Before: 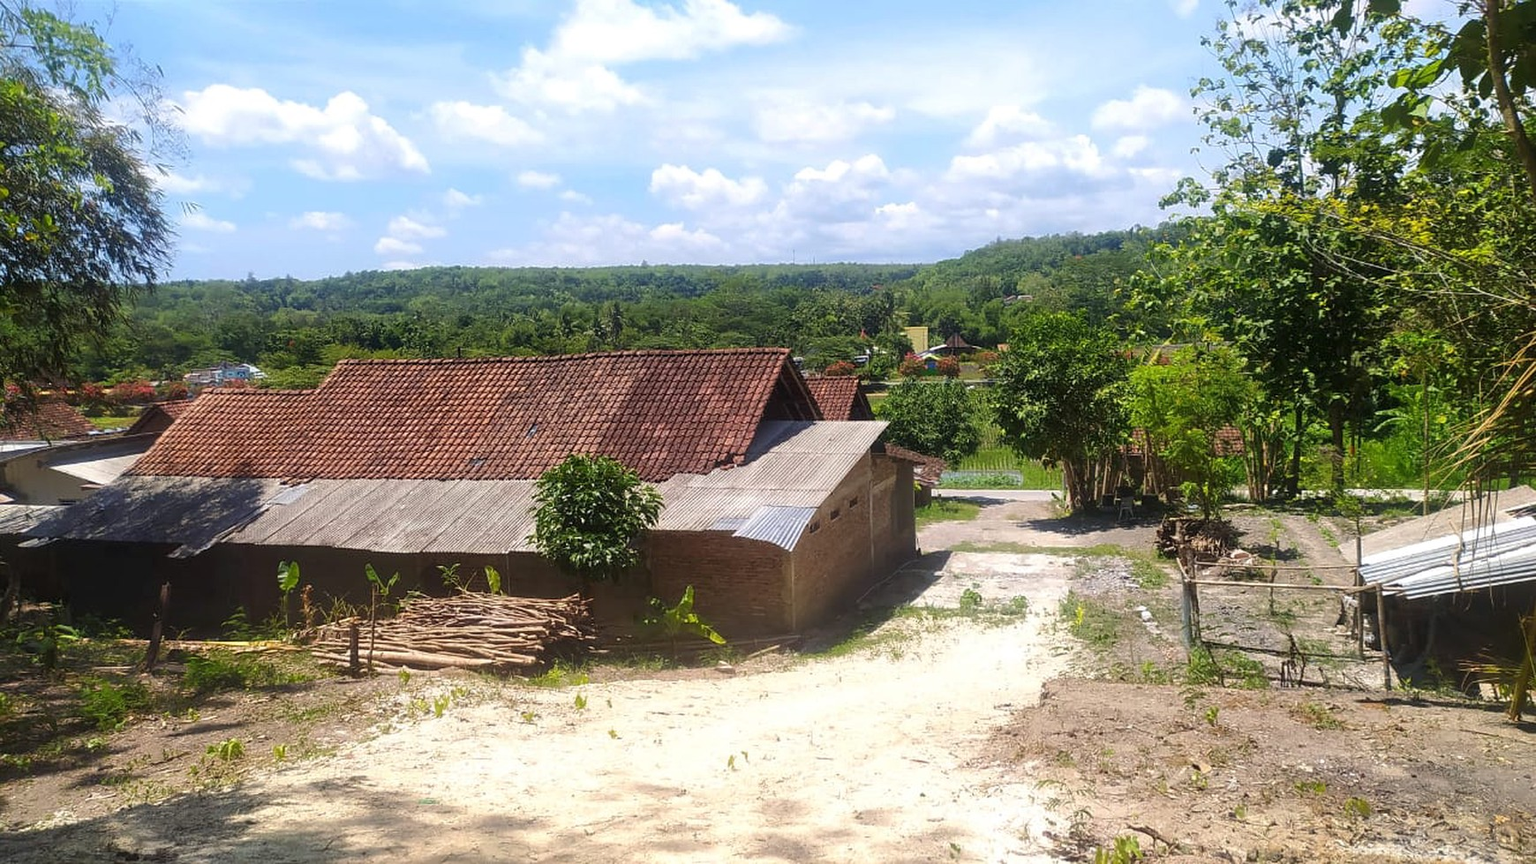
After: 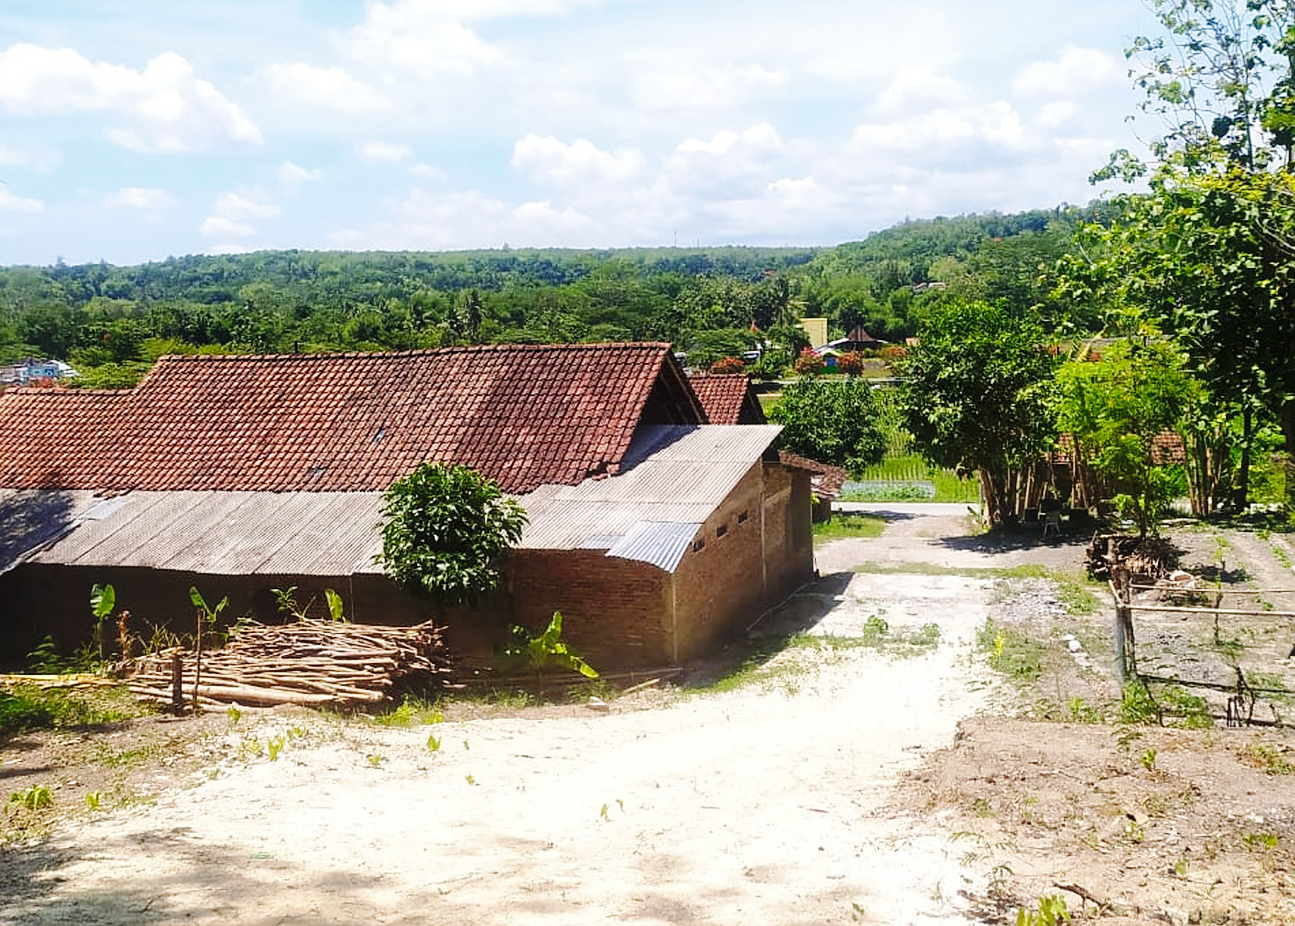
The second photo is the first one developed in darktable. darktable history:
sharpen: amount 0.207
crop and rotate: left 12.923%, top 5.328%, right 12.606%
contrast brightness saturation: saturation -0.047
base curve: curves: ch0 [(0, 0) (0.036, 0.025) (0.121, 0.166) (0.206, 0.329) (0.605, 0.79) (1, 1)], preserve colors none
exposure: black level correction 0, exposure 0 EV, compensate exposure bias true, compensate highlight preservation false
shadows and highlights: shadows 25.84, highlights -25.21
